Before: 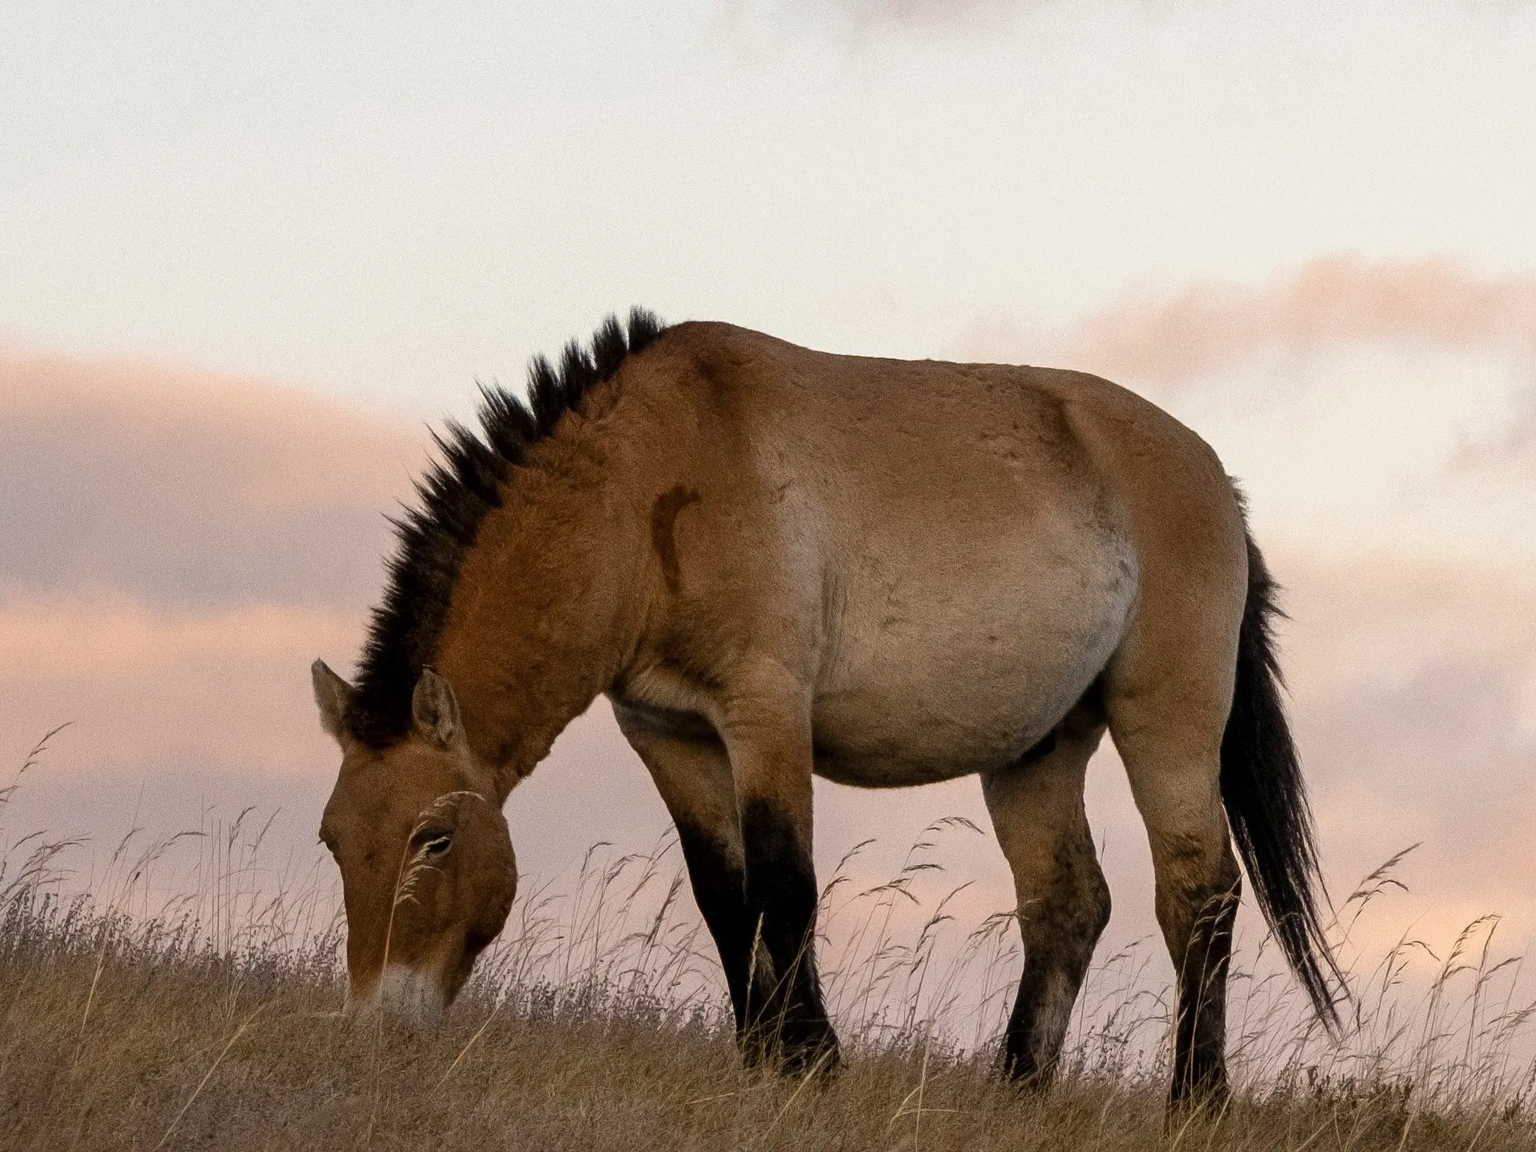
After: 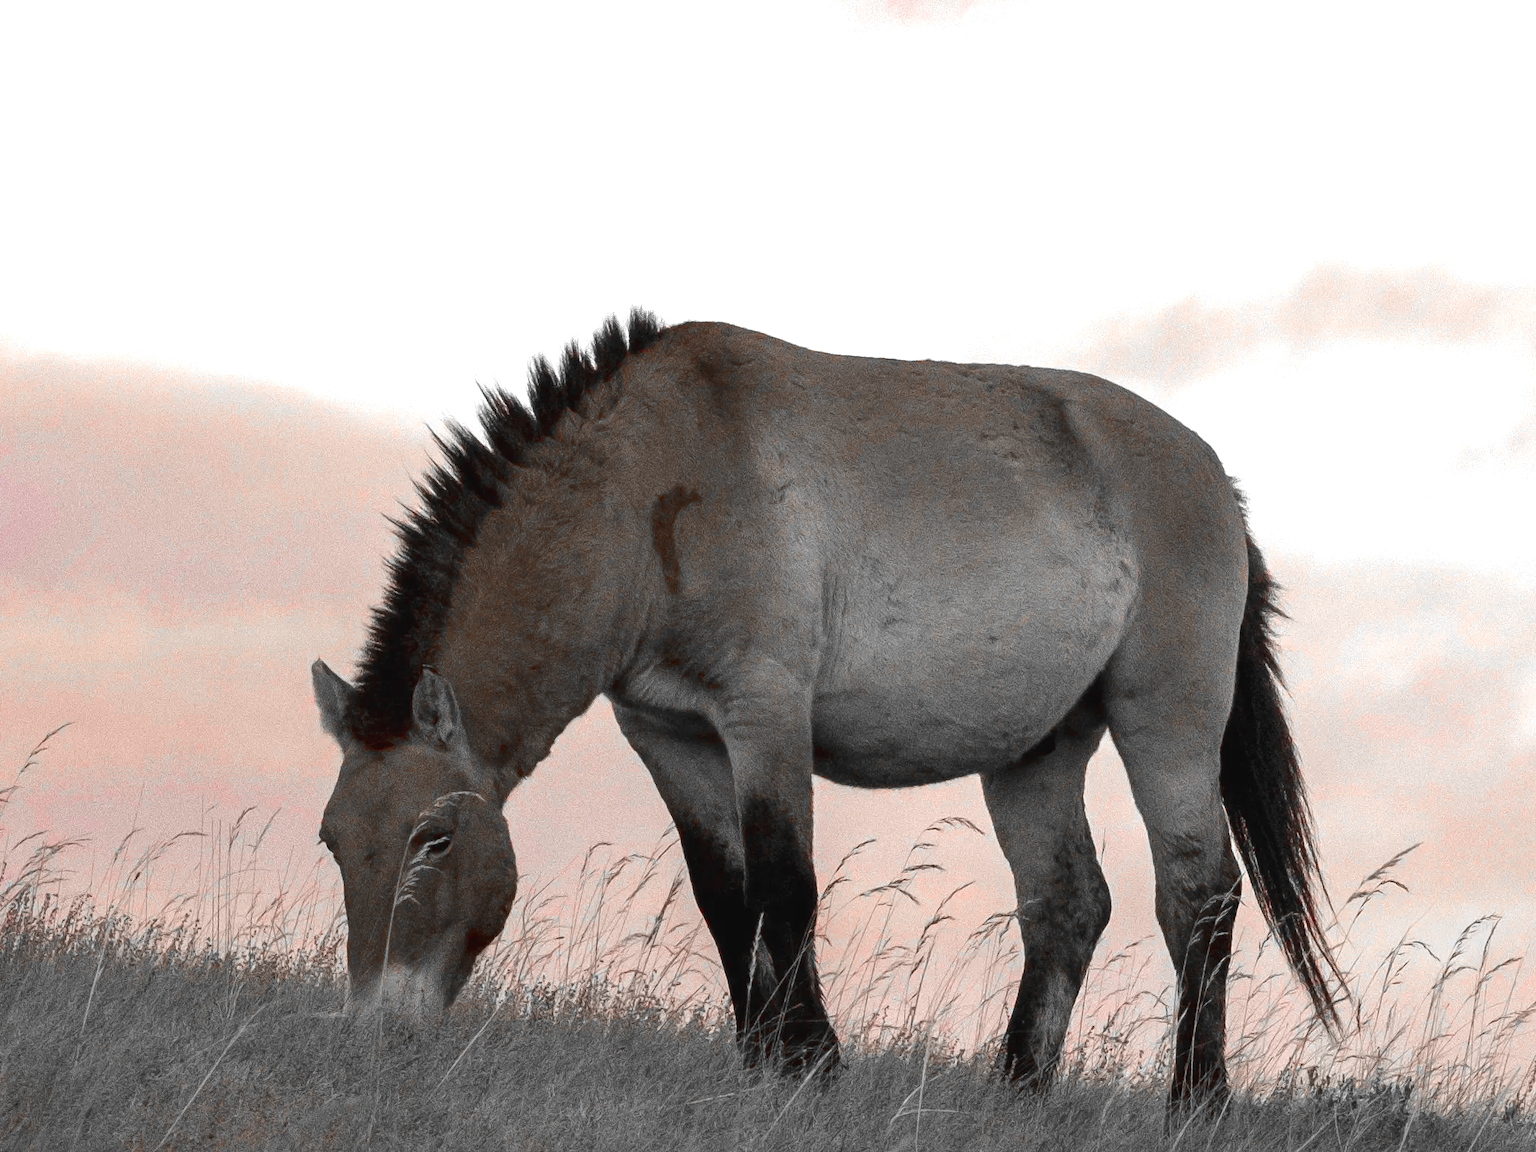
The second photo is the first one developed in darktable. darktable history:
color zones: curves: ch0 [(0, 0.352) (0.143, 0.407) (0.286, 0.386) (0.429, 0.431) (0.571, 0.829) (0.714, 0.853) (0.857, 0.833) (1, 0.352)]; ch1 [(0, 0.604) (0.072, 0.726) (0.096, 0.608) (0.205, 0.007) (0.571, -0.006) (0.839, -0.013) (0.857, -0.012) (1, 0.604)], mix 18.24%
exposure: black level correction -0.002, exposure 0.709 EV, compensate highlight preservation false
